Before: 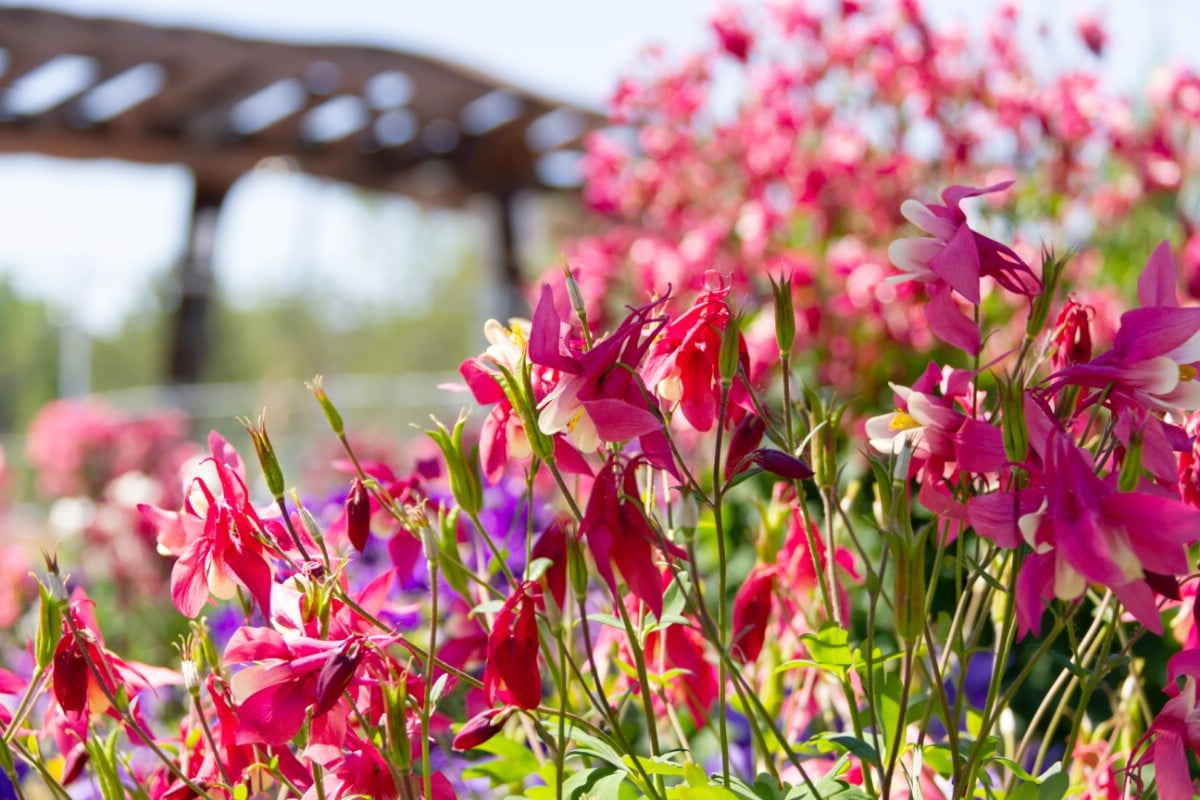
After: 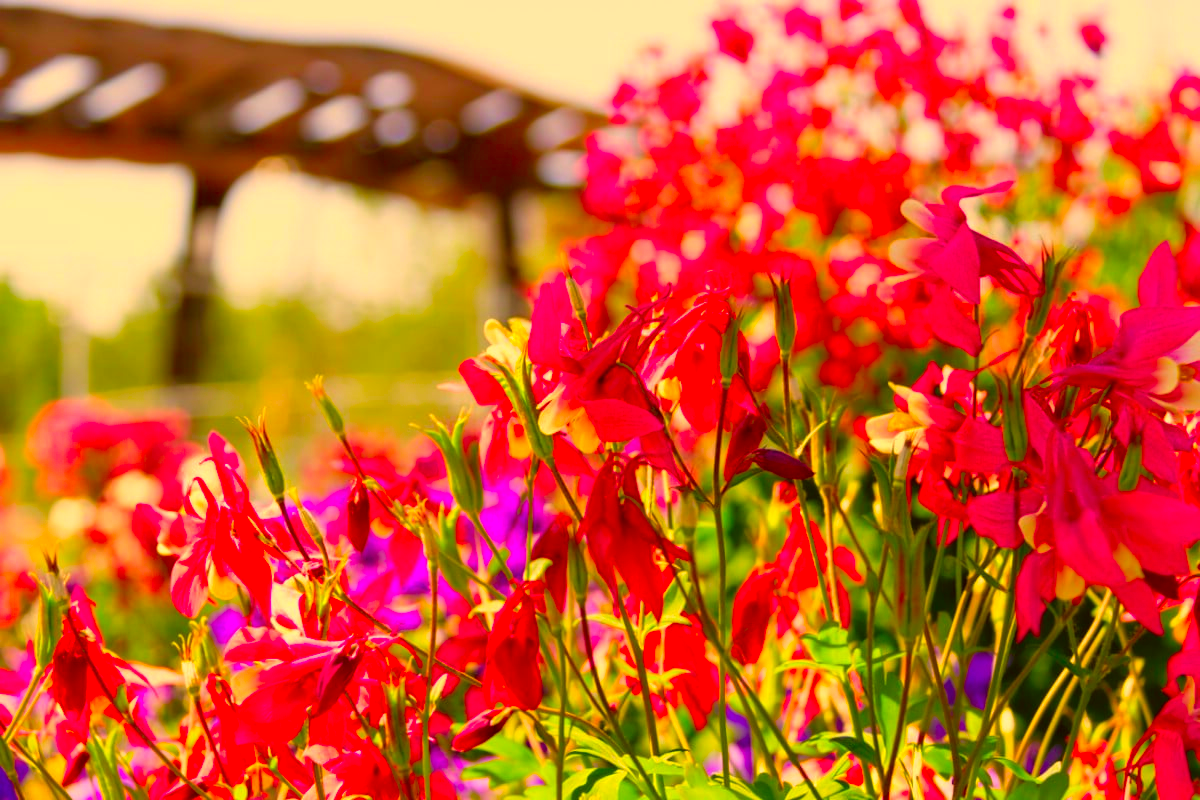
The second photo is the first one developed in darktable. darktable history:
color balance: output saturation 120%
color correction: highlights a* 10.44, highlights b* 30.04, shadows a* 2.73, shadows b* 17.51, saturation 1.72
